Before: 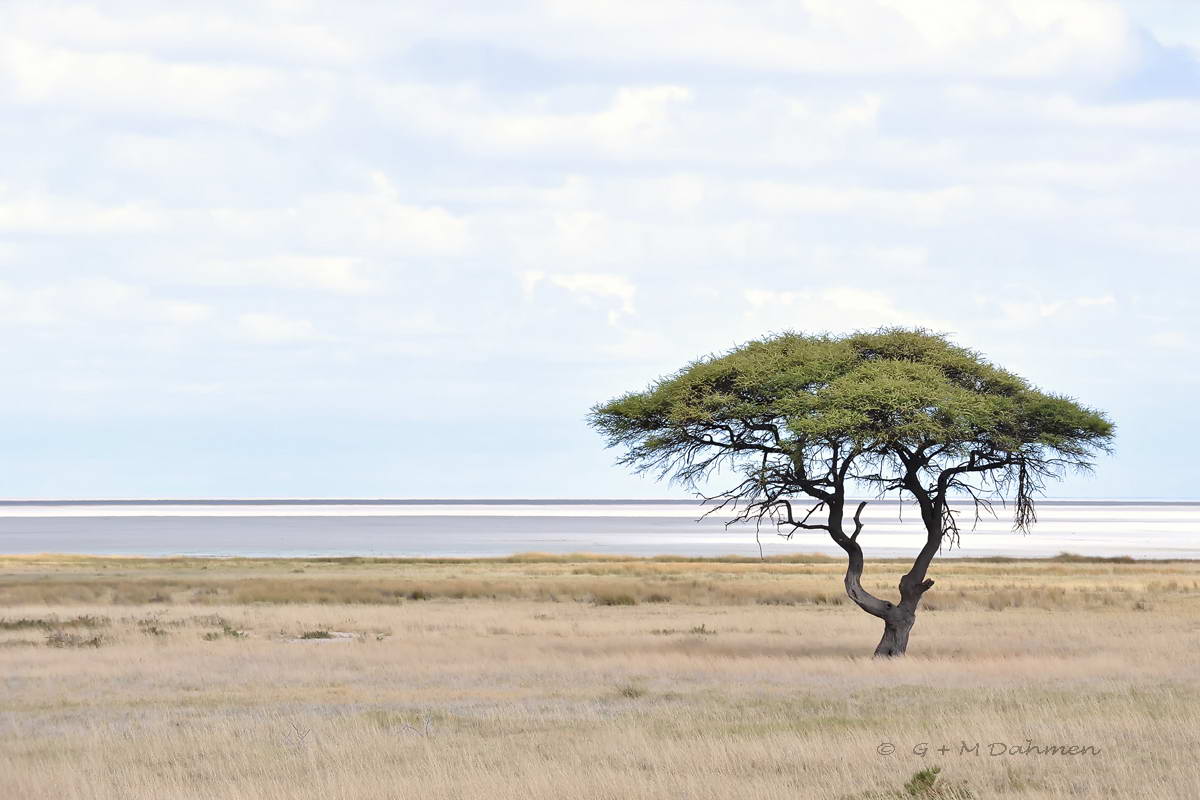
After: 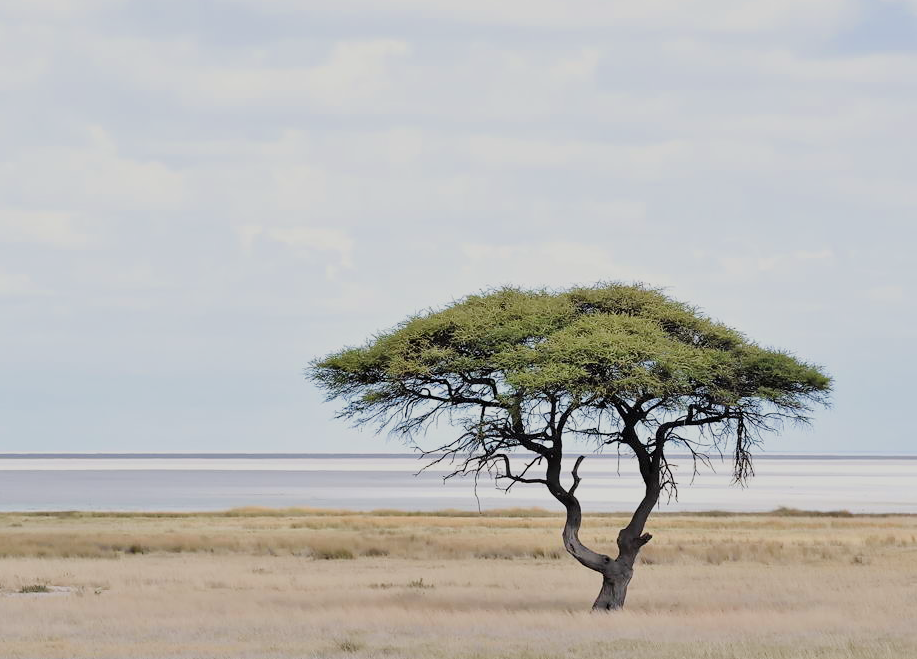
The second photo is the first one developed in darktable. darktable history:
filmic rgb: black relative exposure -7.65 EV, white relative exposure 4.56 EV, hardness 3.61, contrast 0.997, iterations of high-quality reconstruction 0
crop: left 23.534%, top 5.844%, bottom 11.745%
